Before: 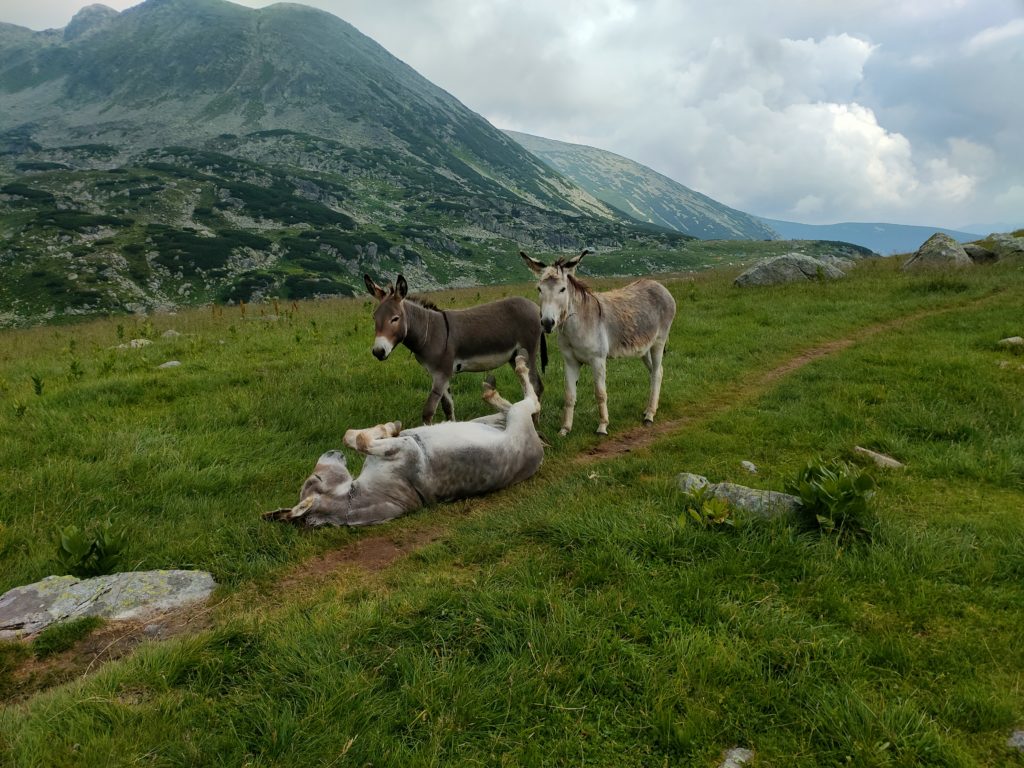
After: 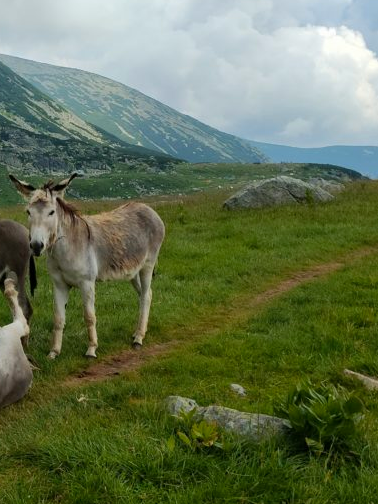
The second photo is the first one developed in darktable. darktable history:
contrast brightness saturation: saturation 0.1
crop and rotate: left 49.936%, top 10.094%, right 13.136%, bottom 24.256%
